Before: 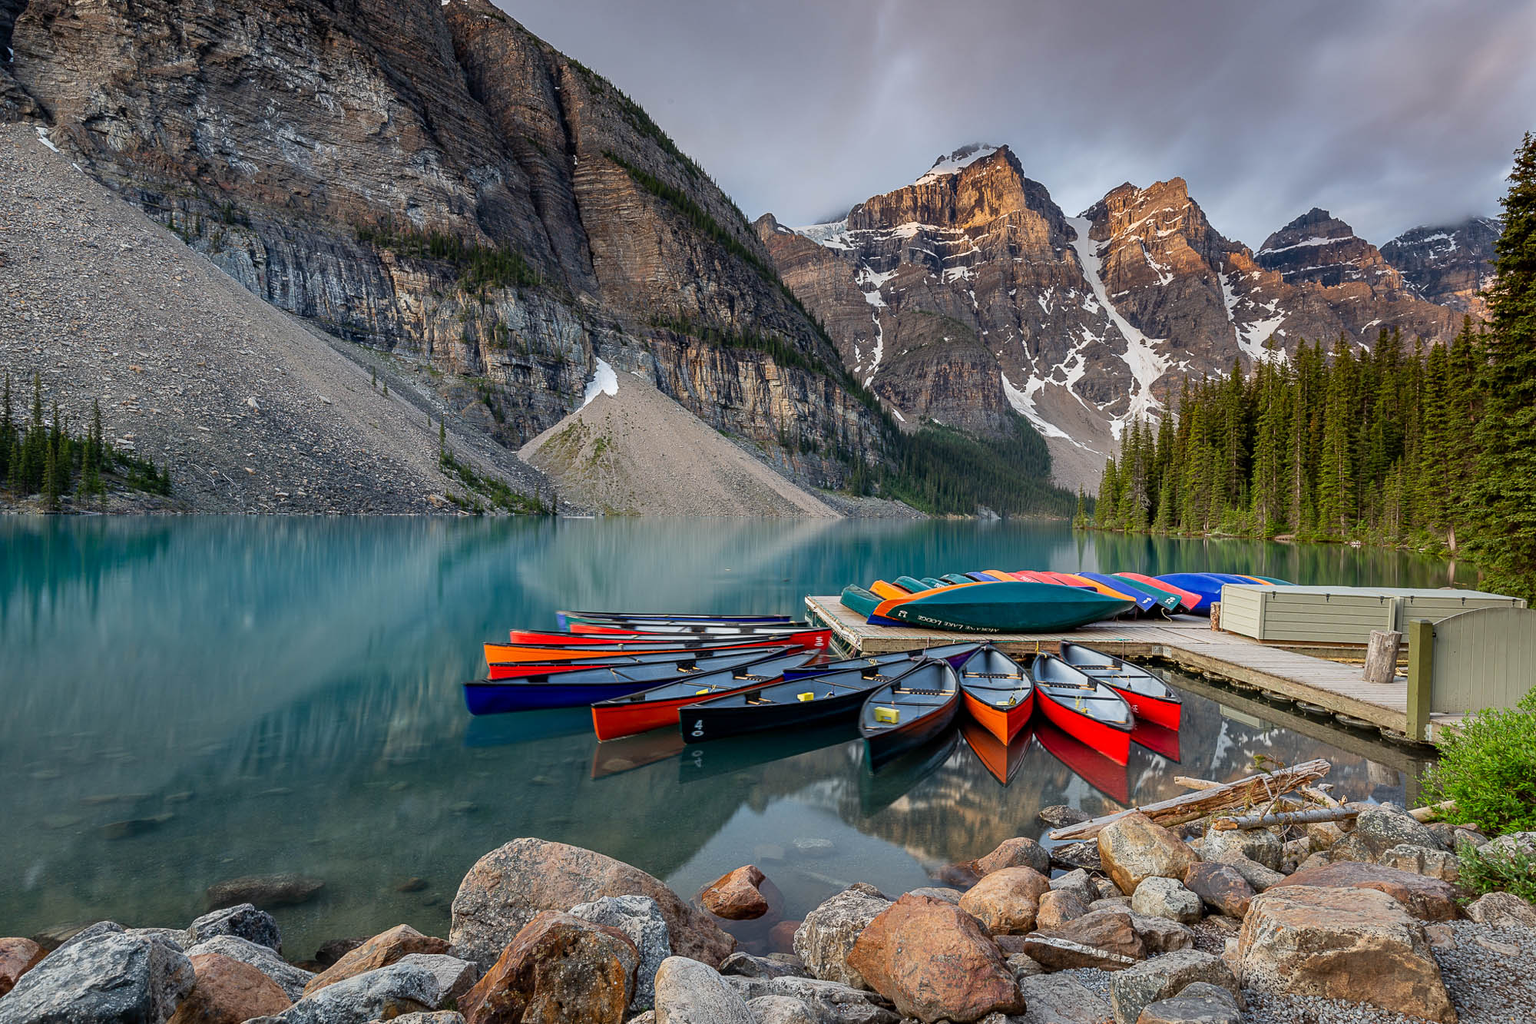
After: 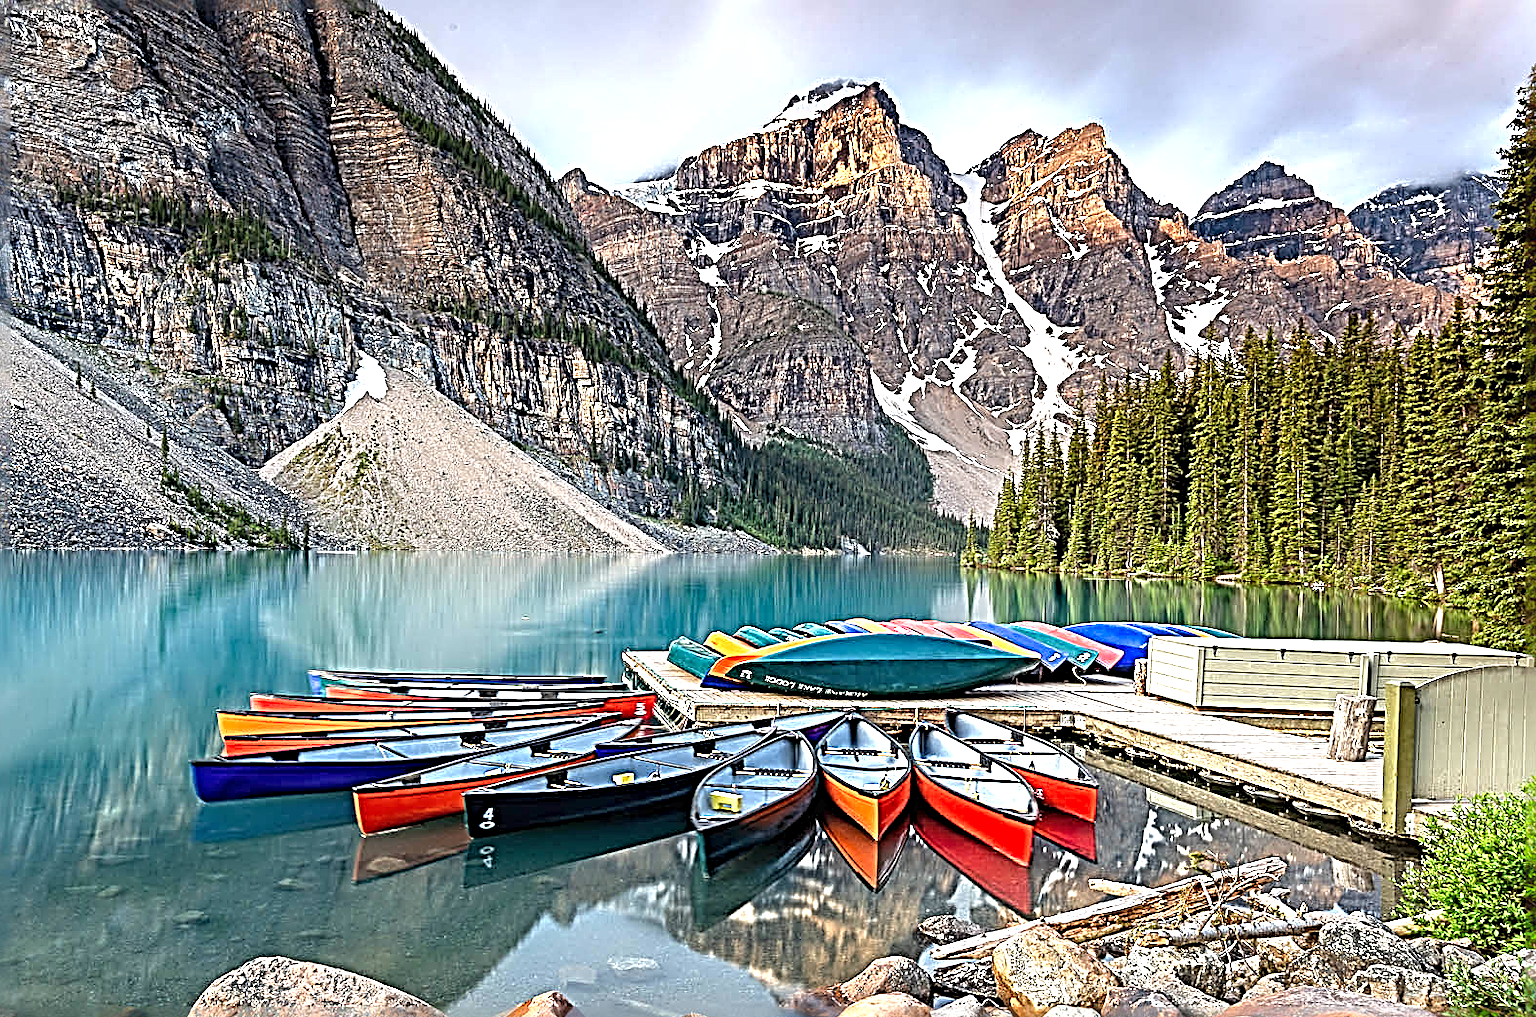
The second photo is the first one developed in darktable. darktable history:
crop and rotate: left 20.336%, top 7.873%, right 0.418%, bottom 13.383%
exposure: black level correction 0, exposure 1.199 EV, compensate highlight preservation false
shadows and highlights: shadows 25.3, highlights -26.32
sharpen: radius 4.009, amount 1.988
